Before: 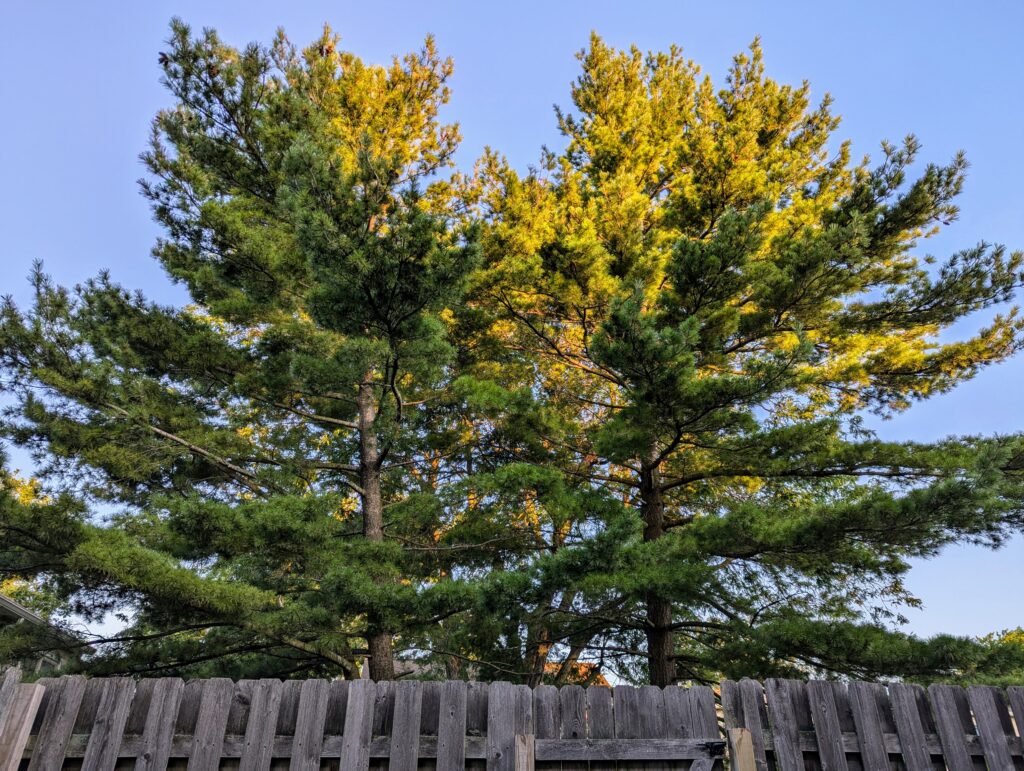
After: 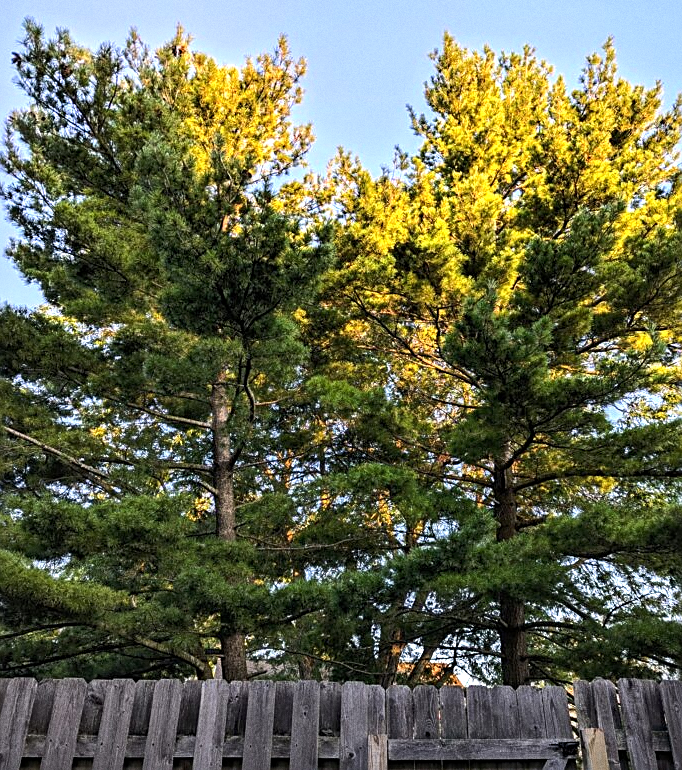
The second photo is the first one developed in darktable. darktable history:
sharpen: on, module defaults
grain: coarseness 0.09 ISO
levels: mode automatic, black 0.023%, white 99.97%, levels [0.062, 0.494, 0.925]
tone equalizer: -8 EV 0.001 EV, -7 EV -0.002 EV, -6 EV 0.002 EV, -5 EV -0.03 EV, -4 EV -0.116 EV, -3 EV -0.169 EV, -2 EV 0.24 EV, -1 EV 0.702 EV, +0 EV 0.493 EV
crop and rotate: left 14.436%, right 18.898%
